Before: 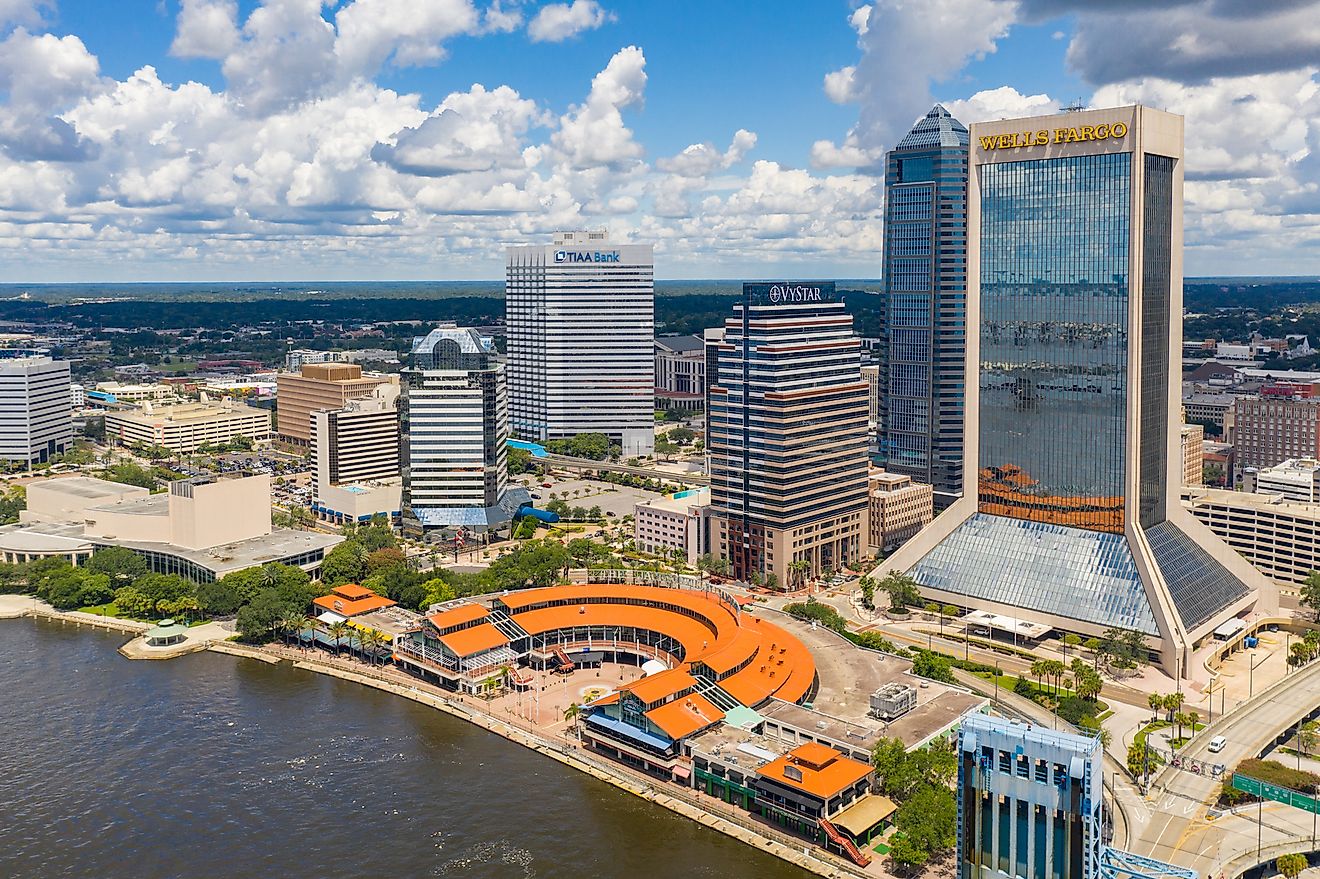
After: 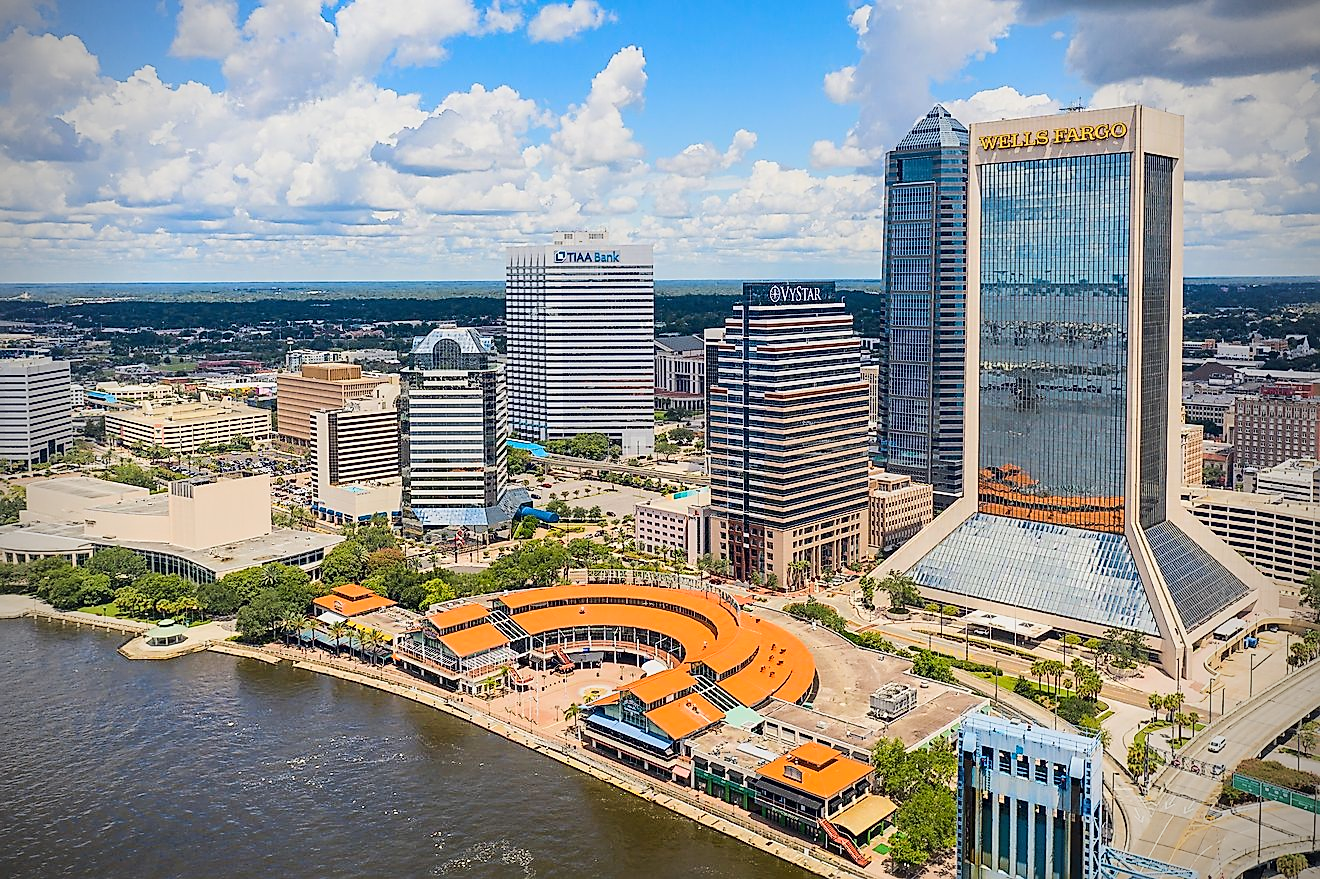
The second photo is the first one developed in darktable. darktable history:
sharpen: on, module defaults
vignetting: fall-off radius 60.84%, brightness -0.892, unbound false
tone curve: curves: ch0 [(0, 0) (0.239, 0.248) (0.508, 0.606) (0.826, 0.855) (1, 0.945)]; ch1 [(0, 0) (0.401, 0.42) (0.442, 0.47) (0.492, 0.498) (0.511, 0.516) (0.555, 0.586) (0.681, 0.739) (1, 1)]; ch2 [(0, 0) (0.411, 0.433) (0.5, 0.504) (0.545, 0.574) (1, 1)], color space Lab, linked channels, preserve colors none
color correction: highlights b* -0.052, saturation 0.975
